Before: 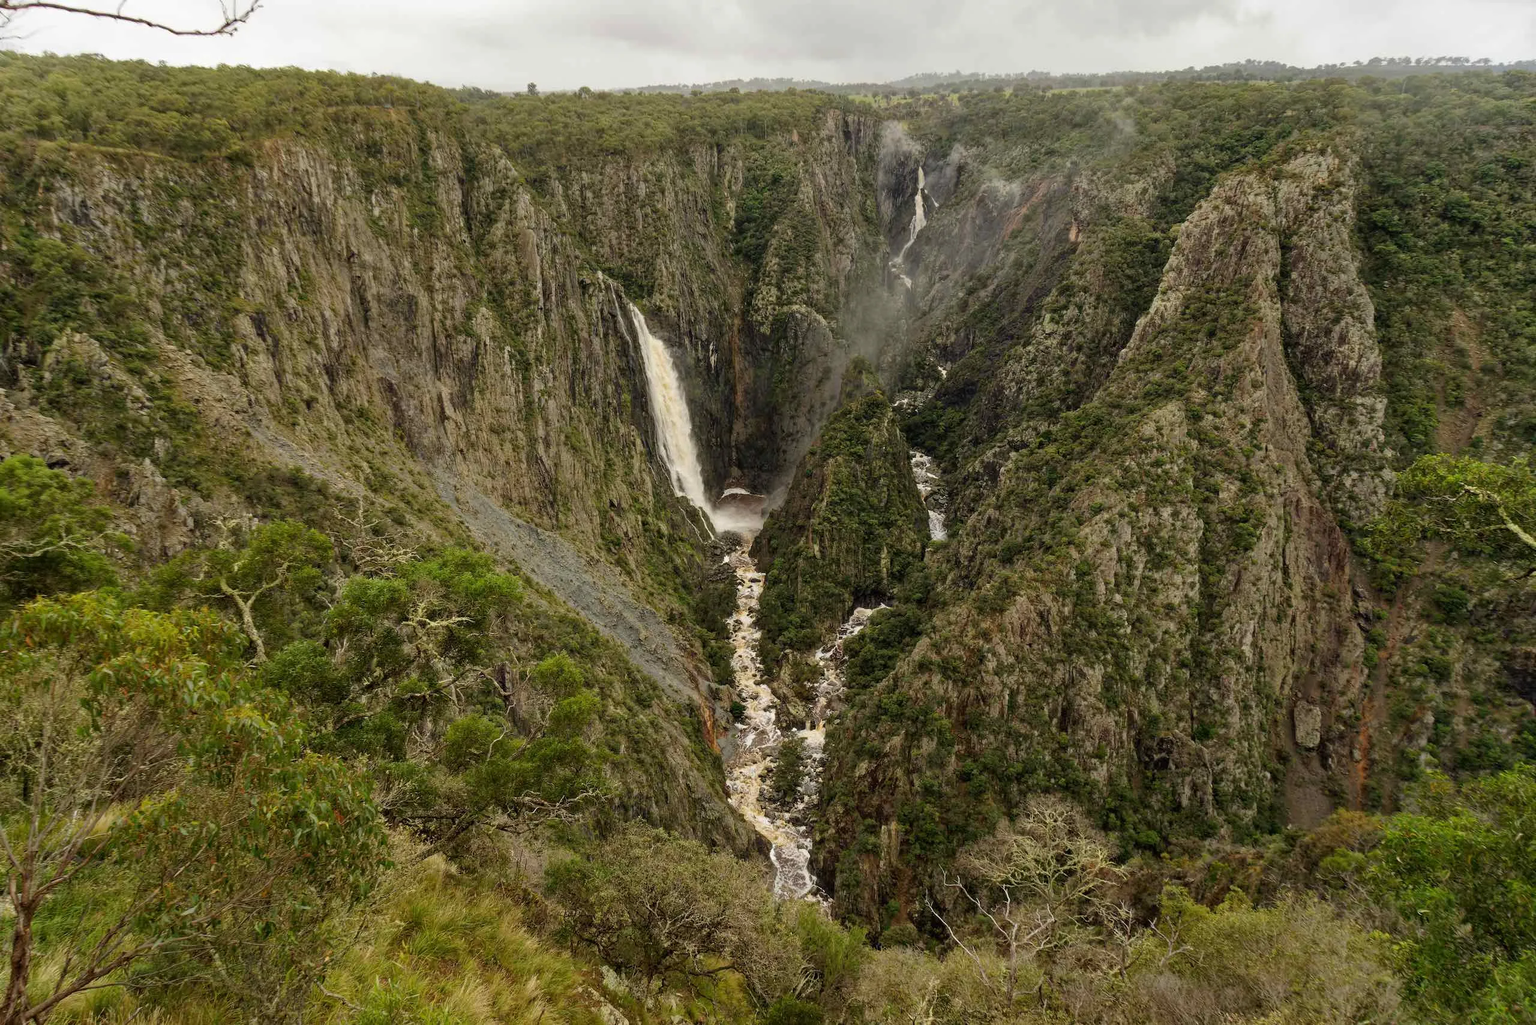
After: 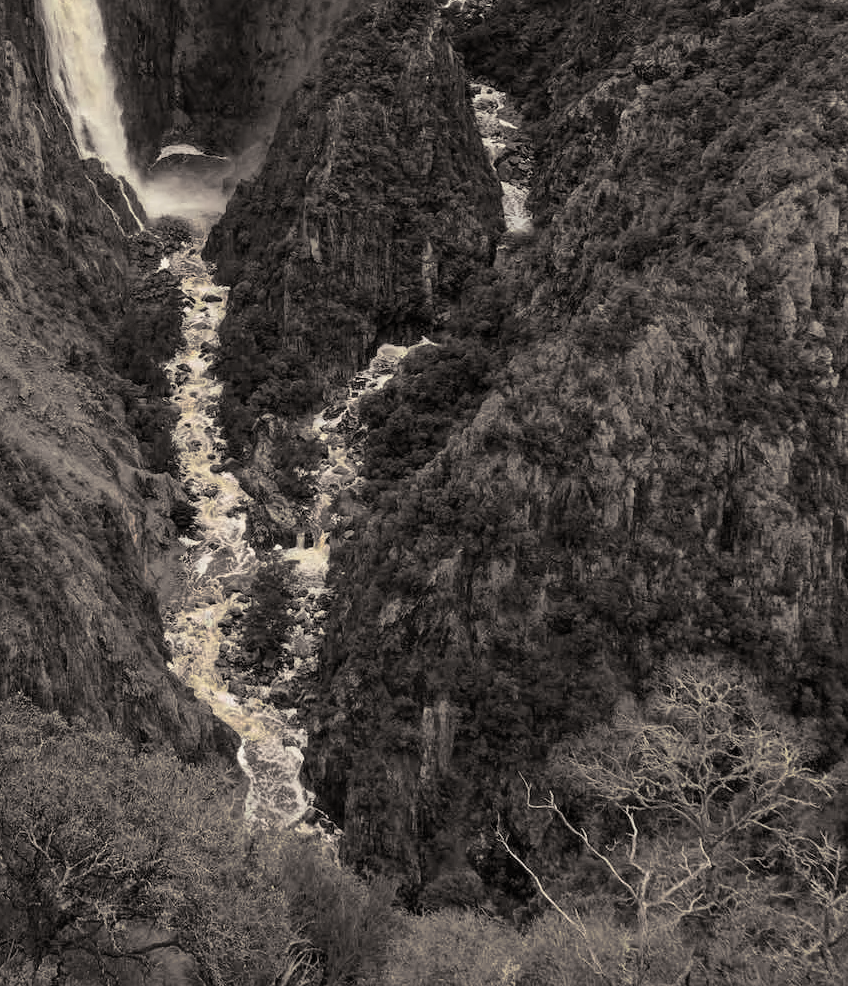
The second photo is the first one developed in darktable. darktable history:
crop: left 40.878%, top 39.176%, right 25.993%, bottom 3.081%
split-toning: shadows › hue 26°, shadows › saturation 0.09, highlights › hue 40°, highlights › saturation 0.18, balance -63, compress 0%
